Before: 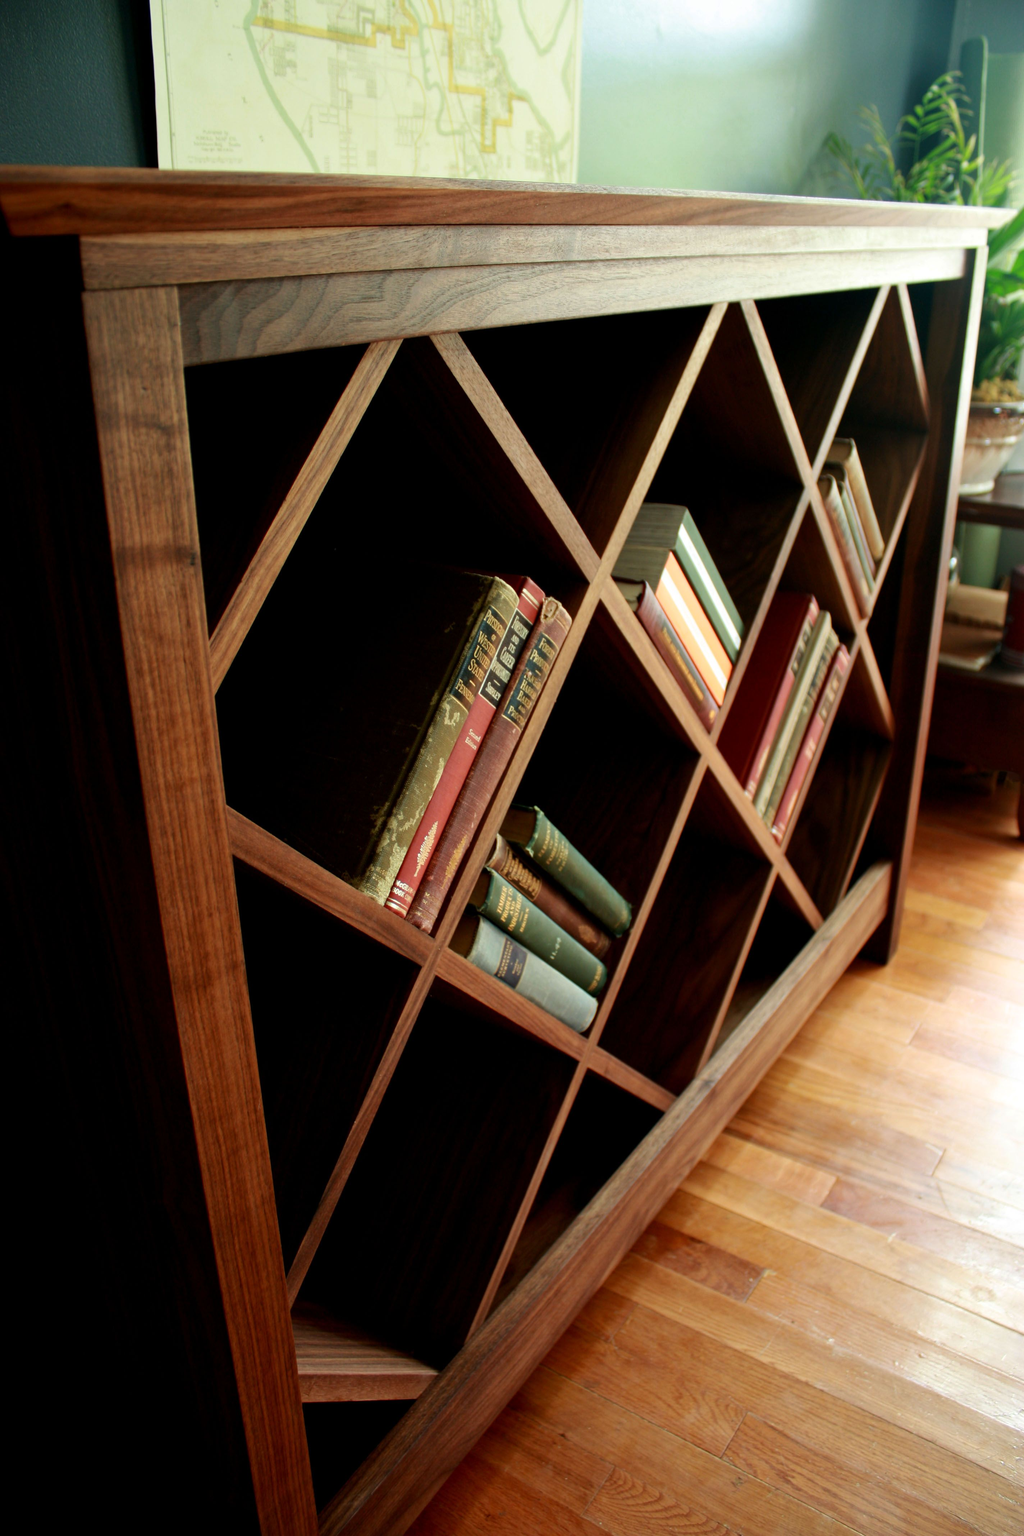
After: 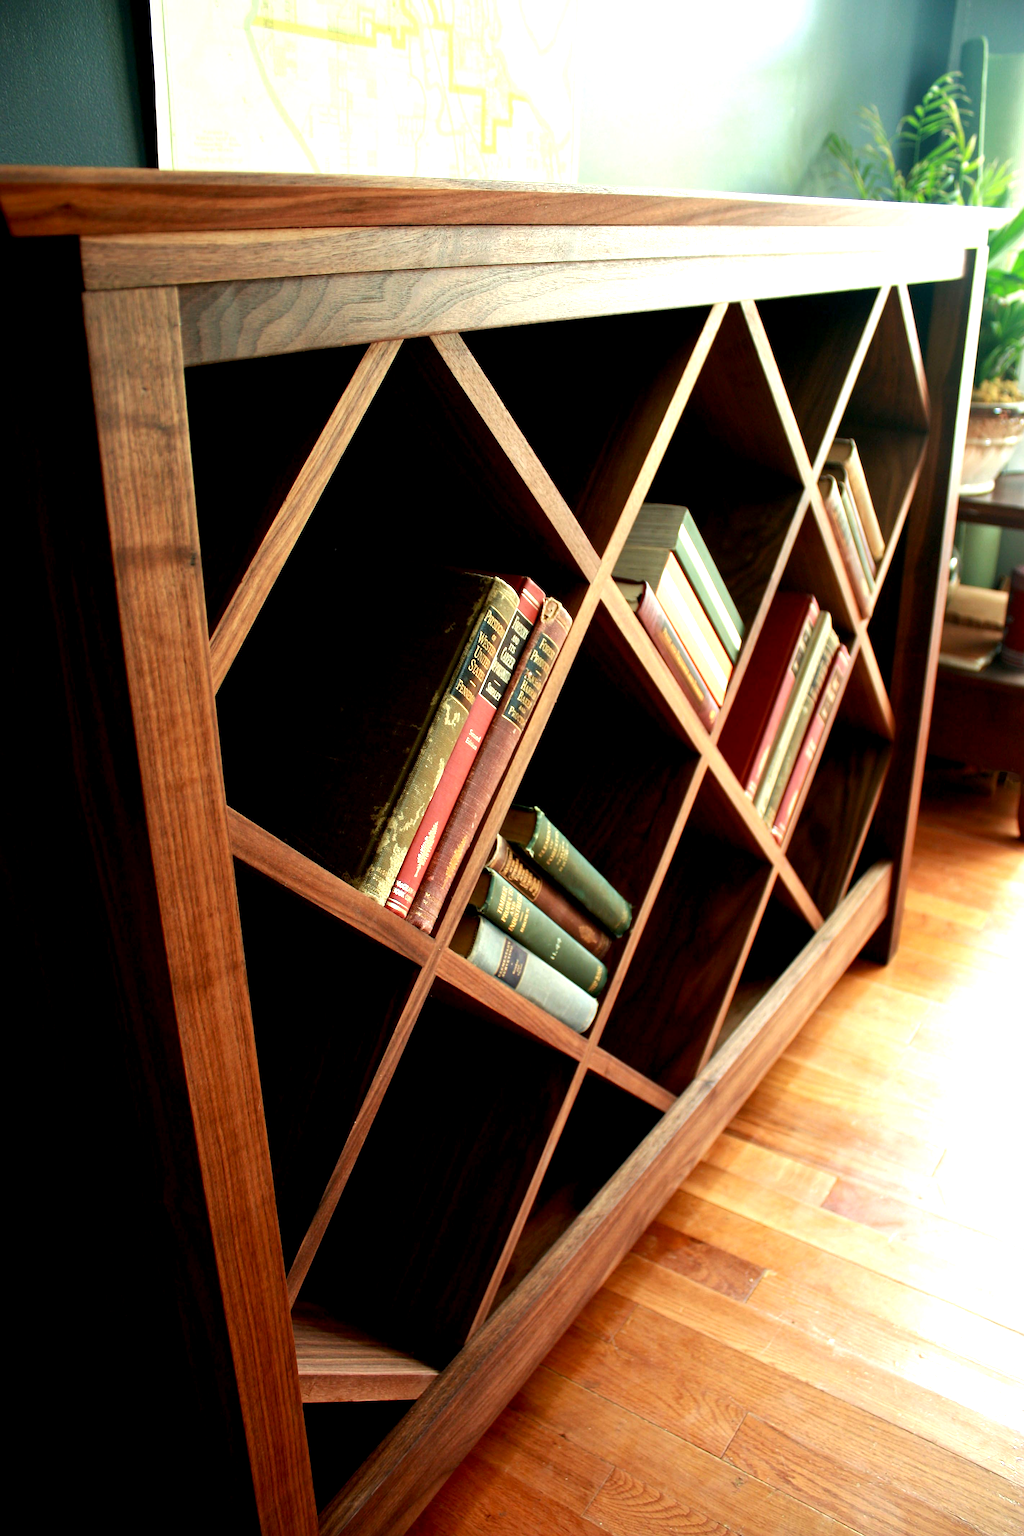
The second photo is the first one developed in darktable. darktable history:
exposure: black level correction 0.001, exposure 0.955 EV, compensate exposure bias true, compensate highlight preservation false
sharpen: on, module defaults
